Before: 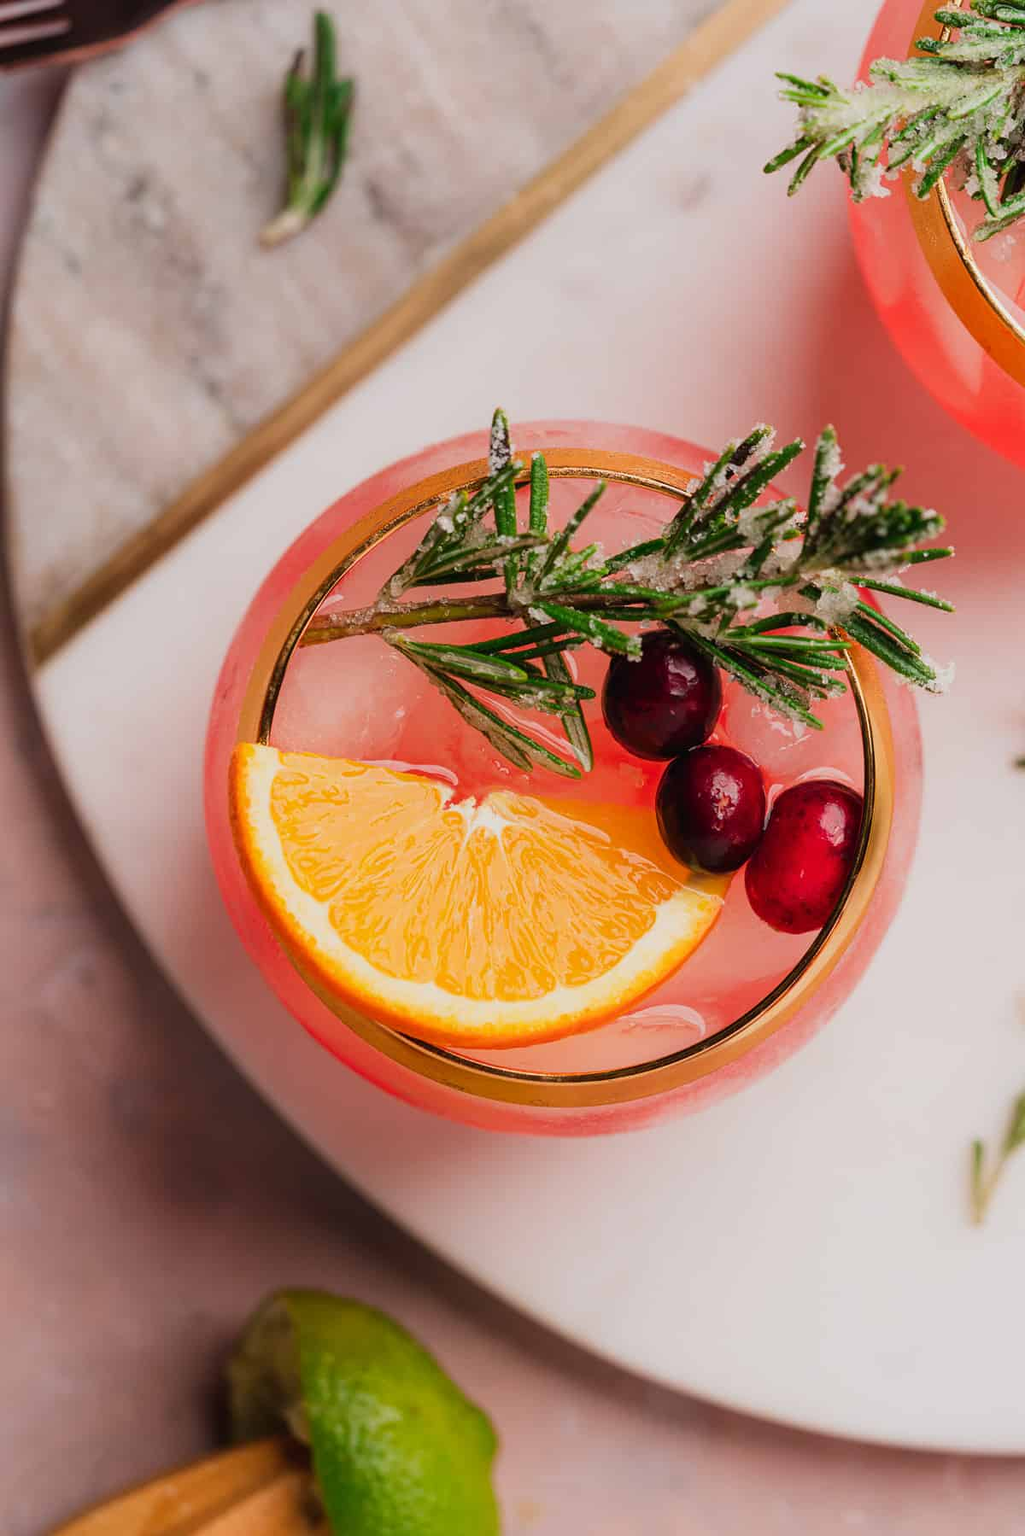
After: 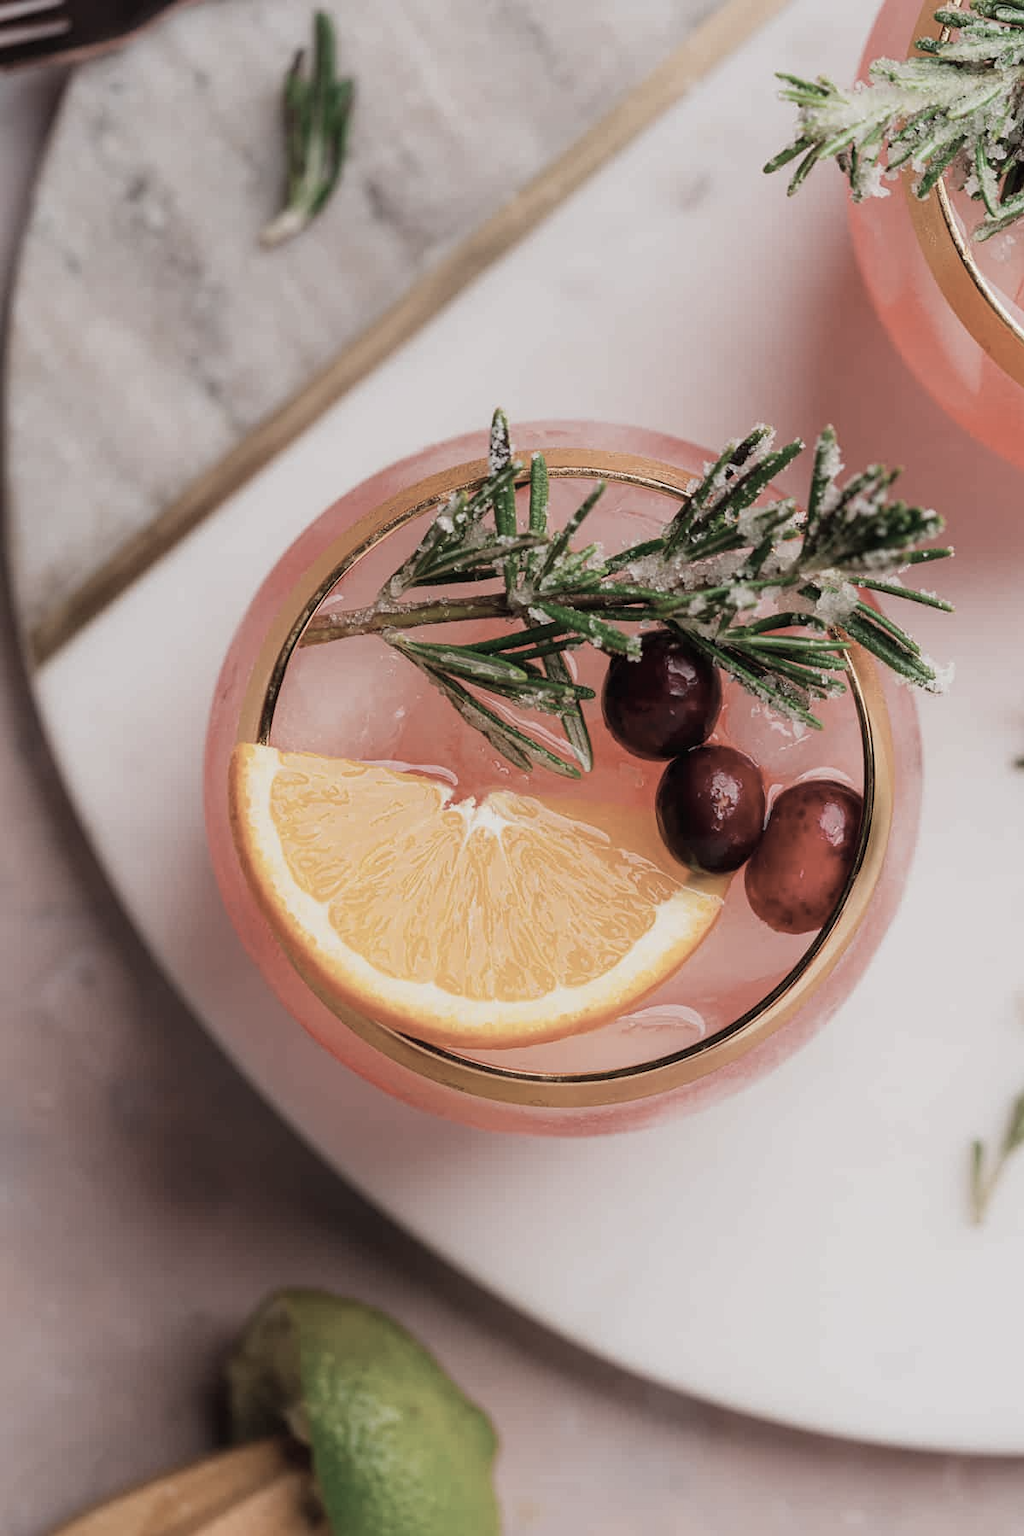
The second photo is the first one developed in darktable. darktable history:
color correction: highlights b* -0.047, saturation 0.474
